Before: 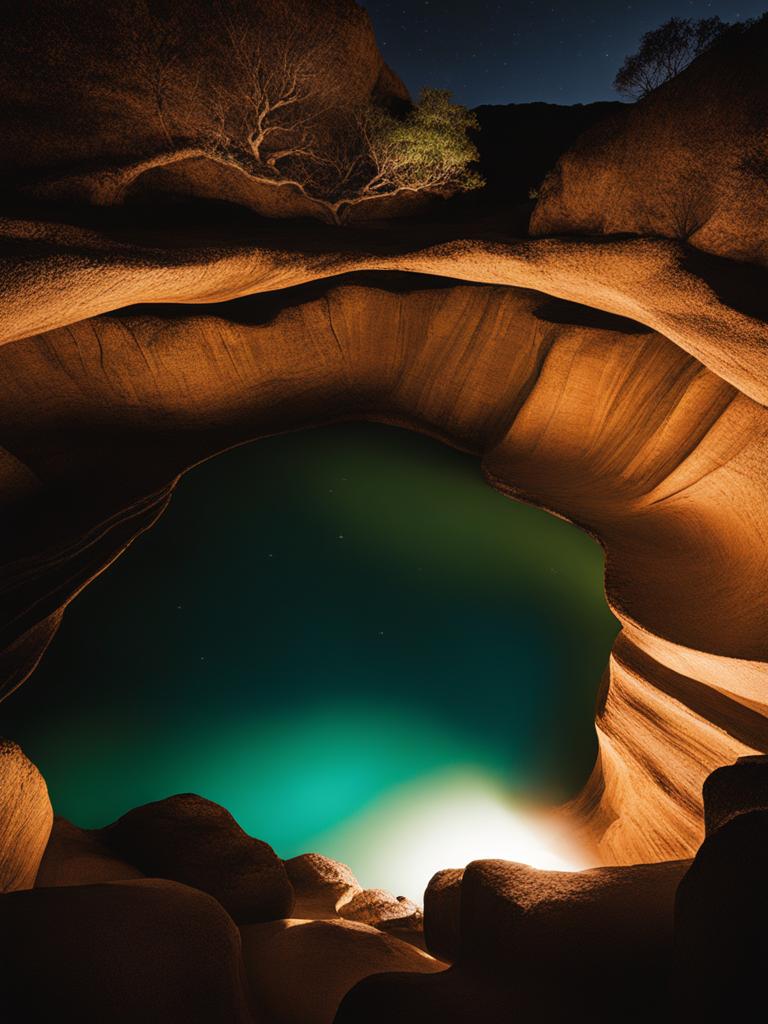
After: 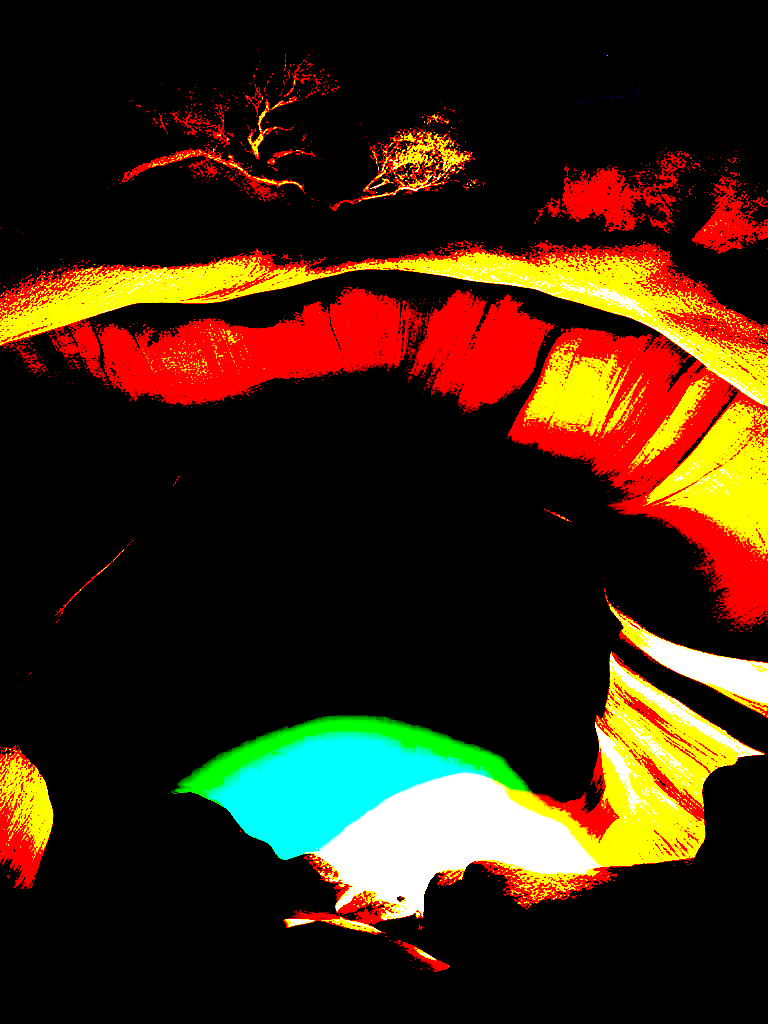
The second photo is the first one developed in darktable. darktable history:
exposure: black level correction 0.099, exposure 2.998 EV, compensate highlight preservation false
